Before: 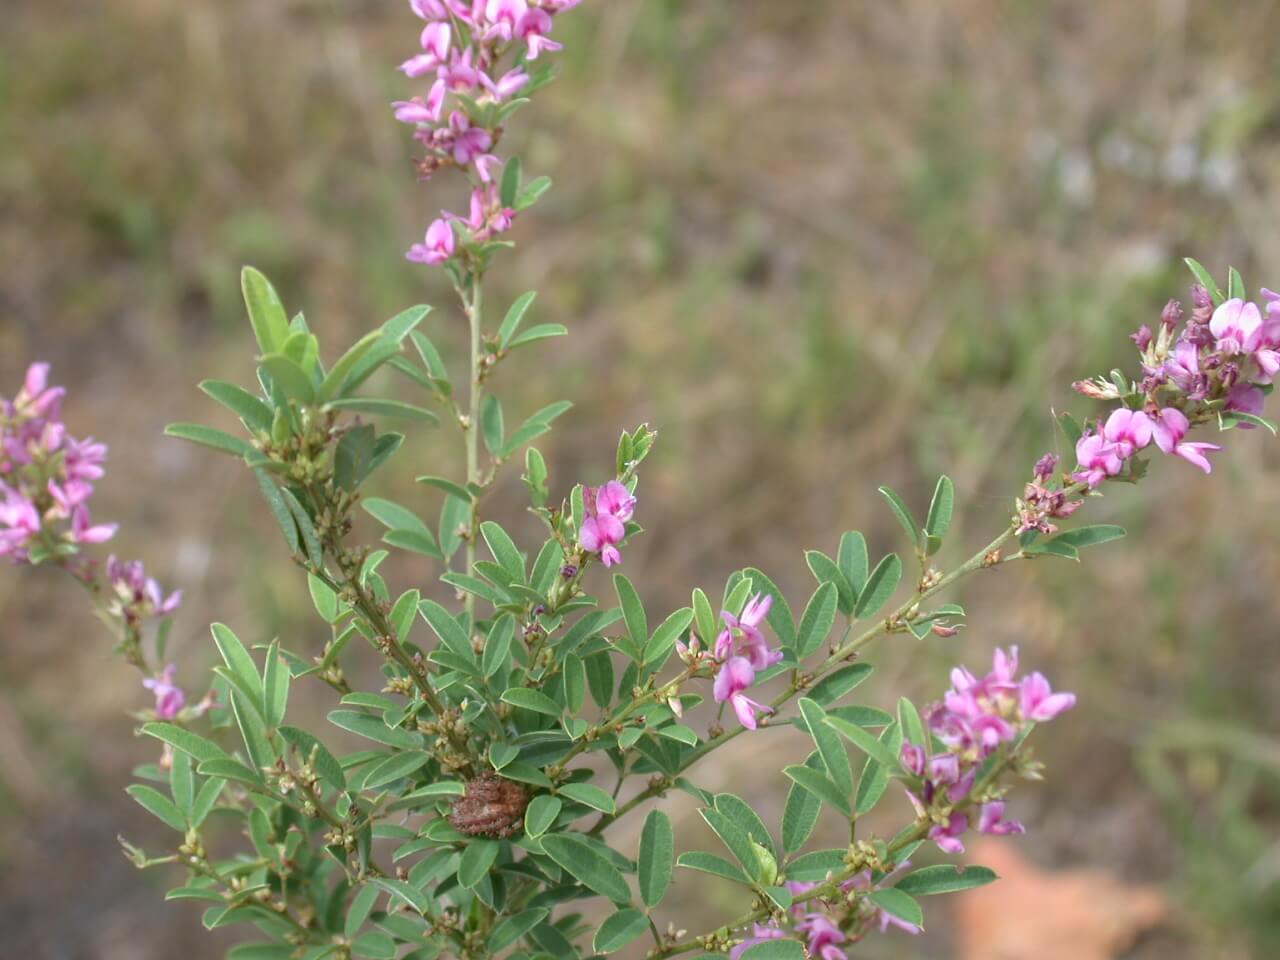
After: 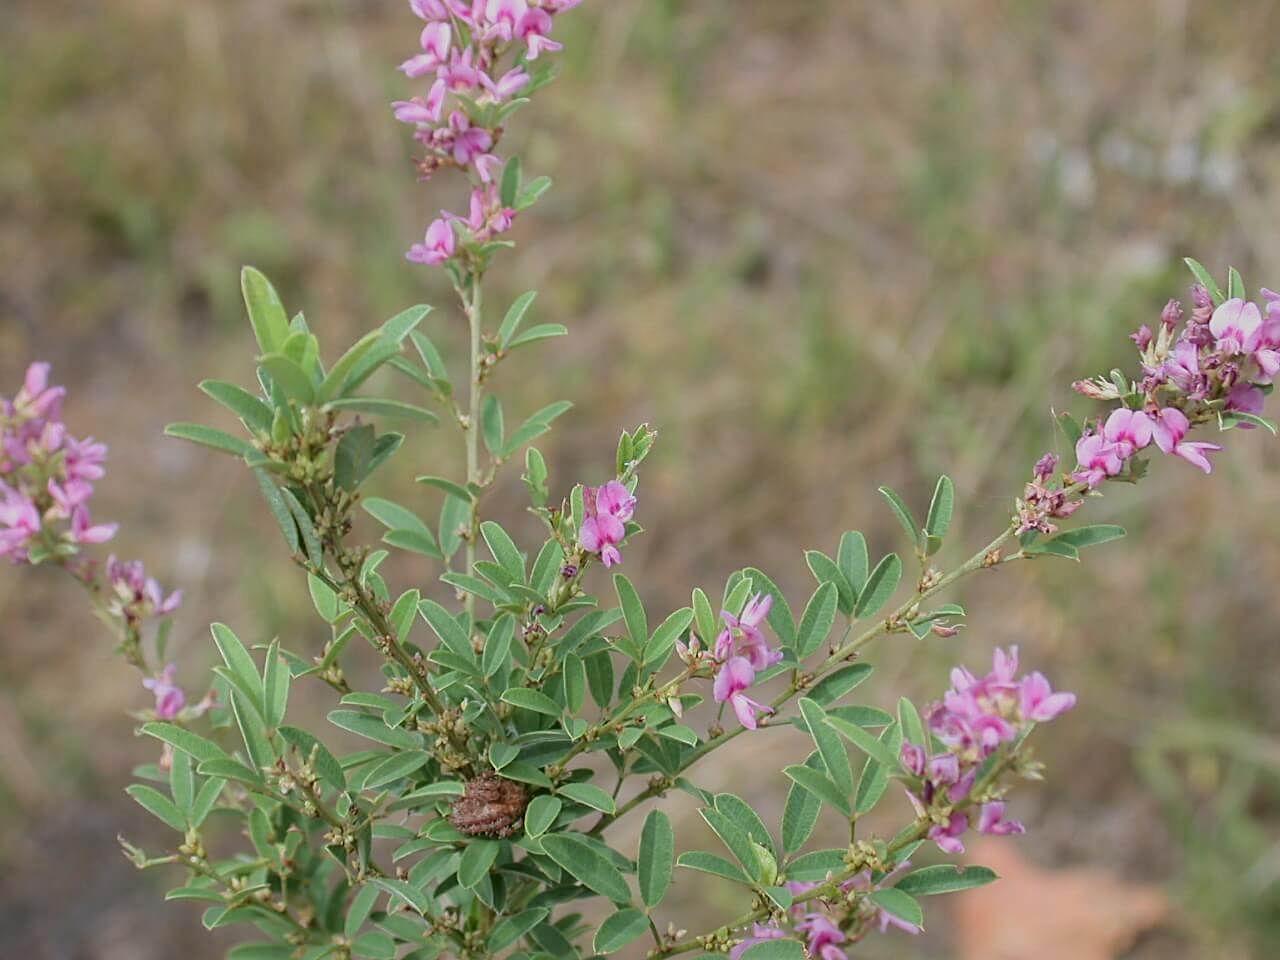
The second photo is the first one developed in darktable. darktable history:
sharpen: on, module defaults
filmic rgb: black relative exposure -7.65 EV, white relative exposure 4.56 EV, threshold 3.05 EV, hardness 3.61, enable highlight reconstruction true
